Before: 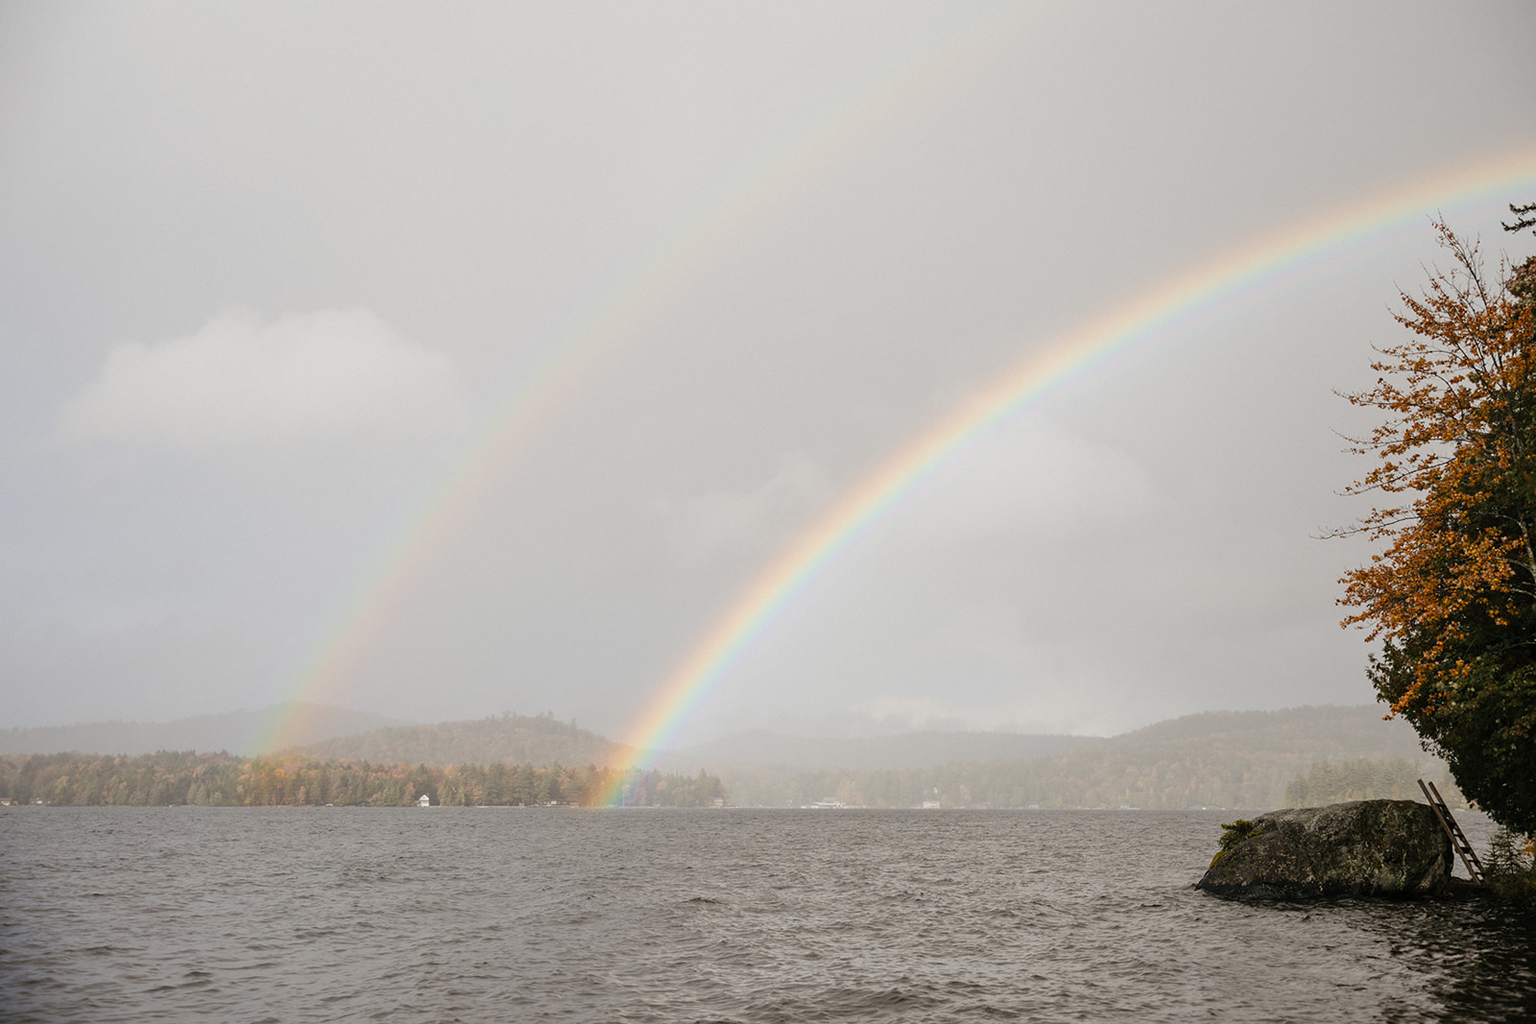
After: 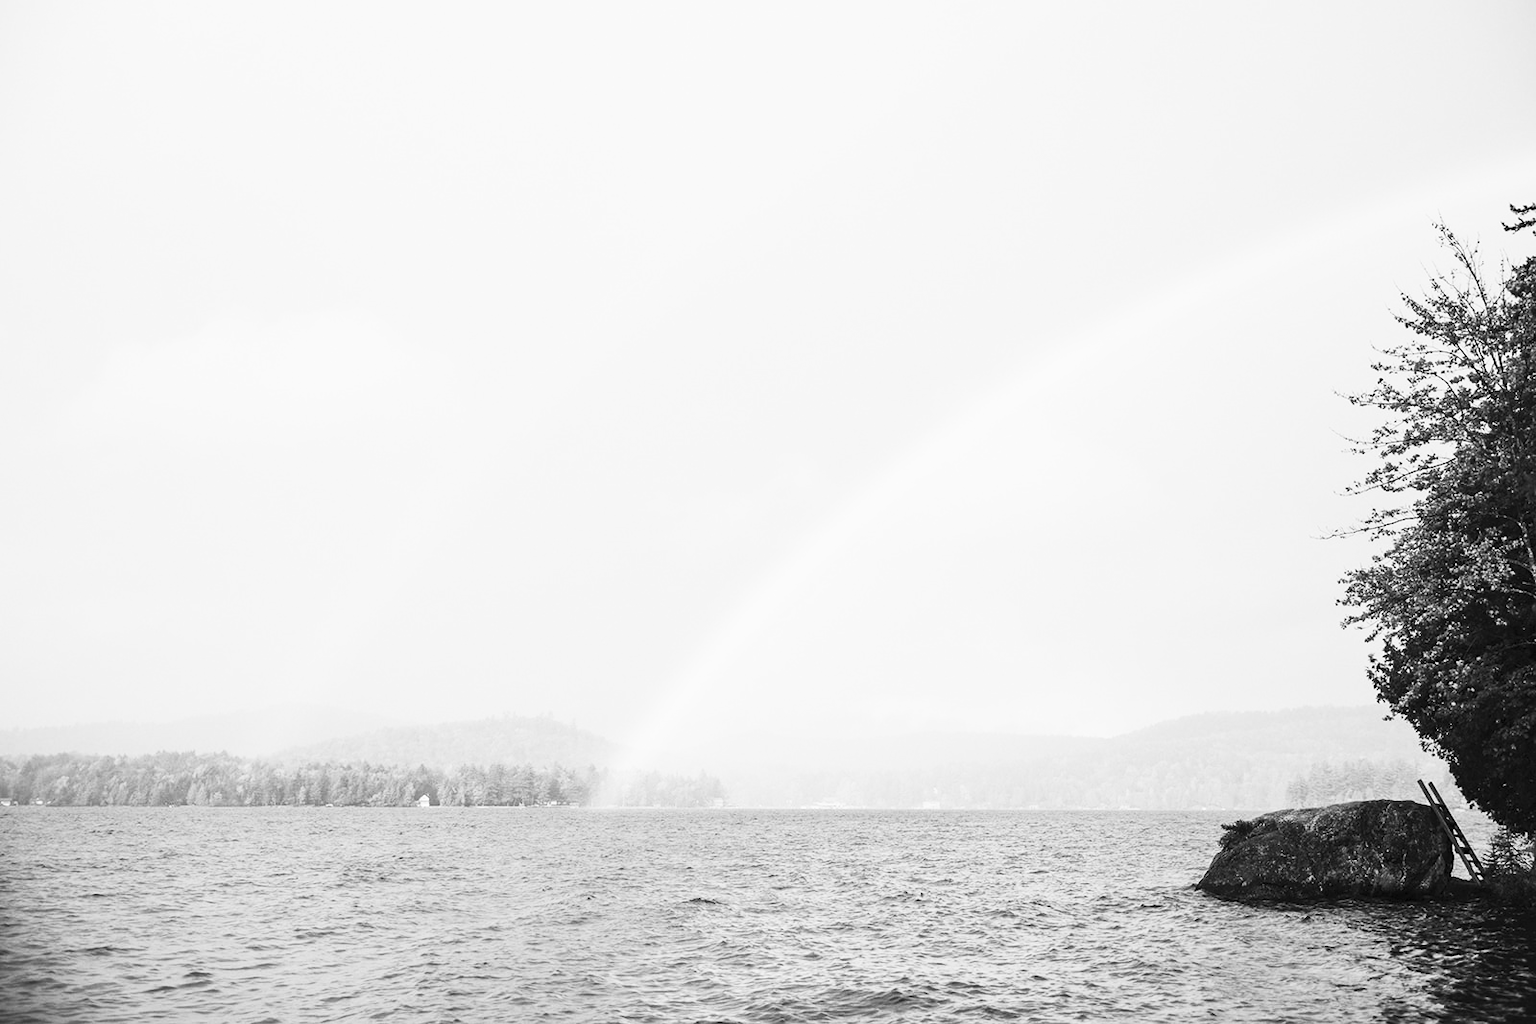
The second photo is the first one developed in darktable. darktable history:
tone equalizer: on, module defaults
contrast brightness saturation: contrast 0.53, brightness 0.47, saturation -1
